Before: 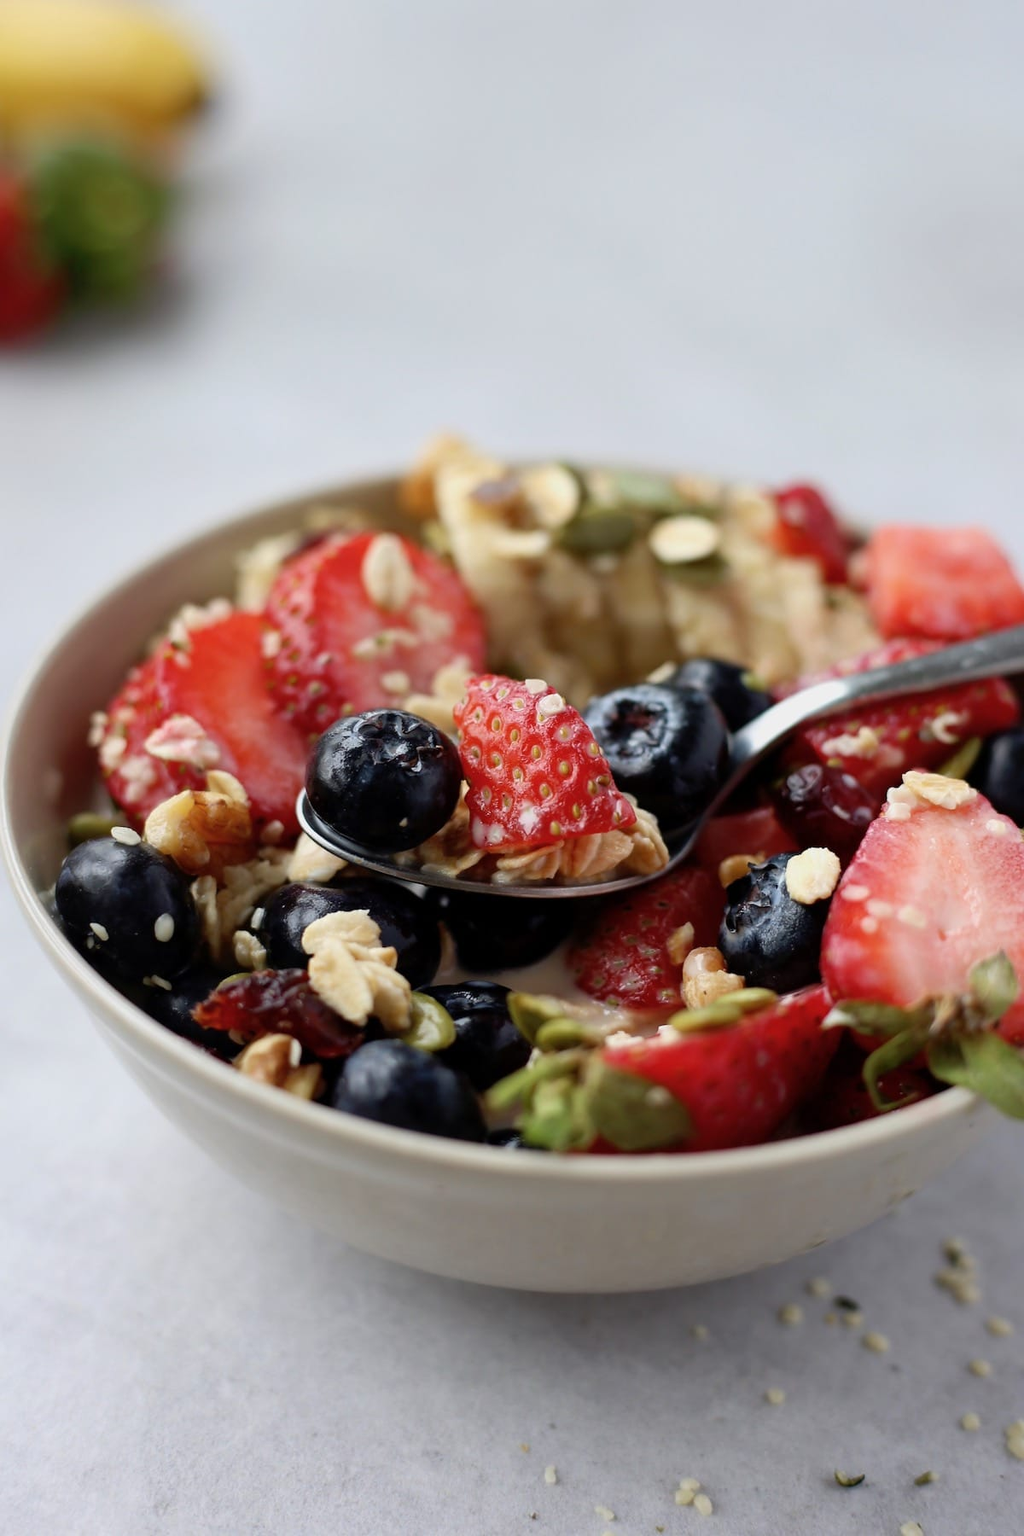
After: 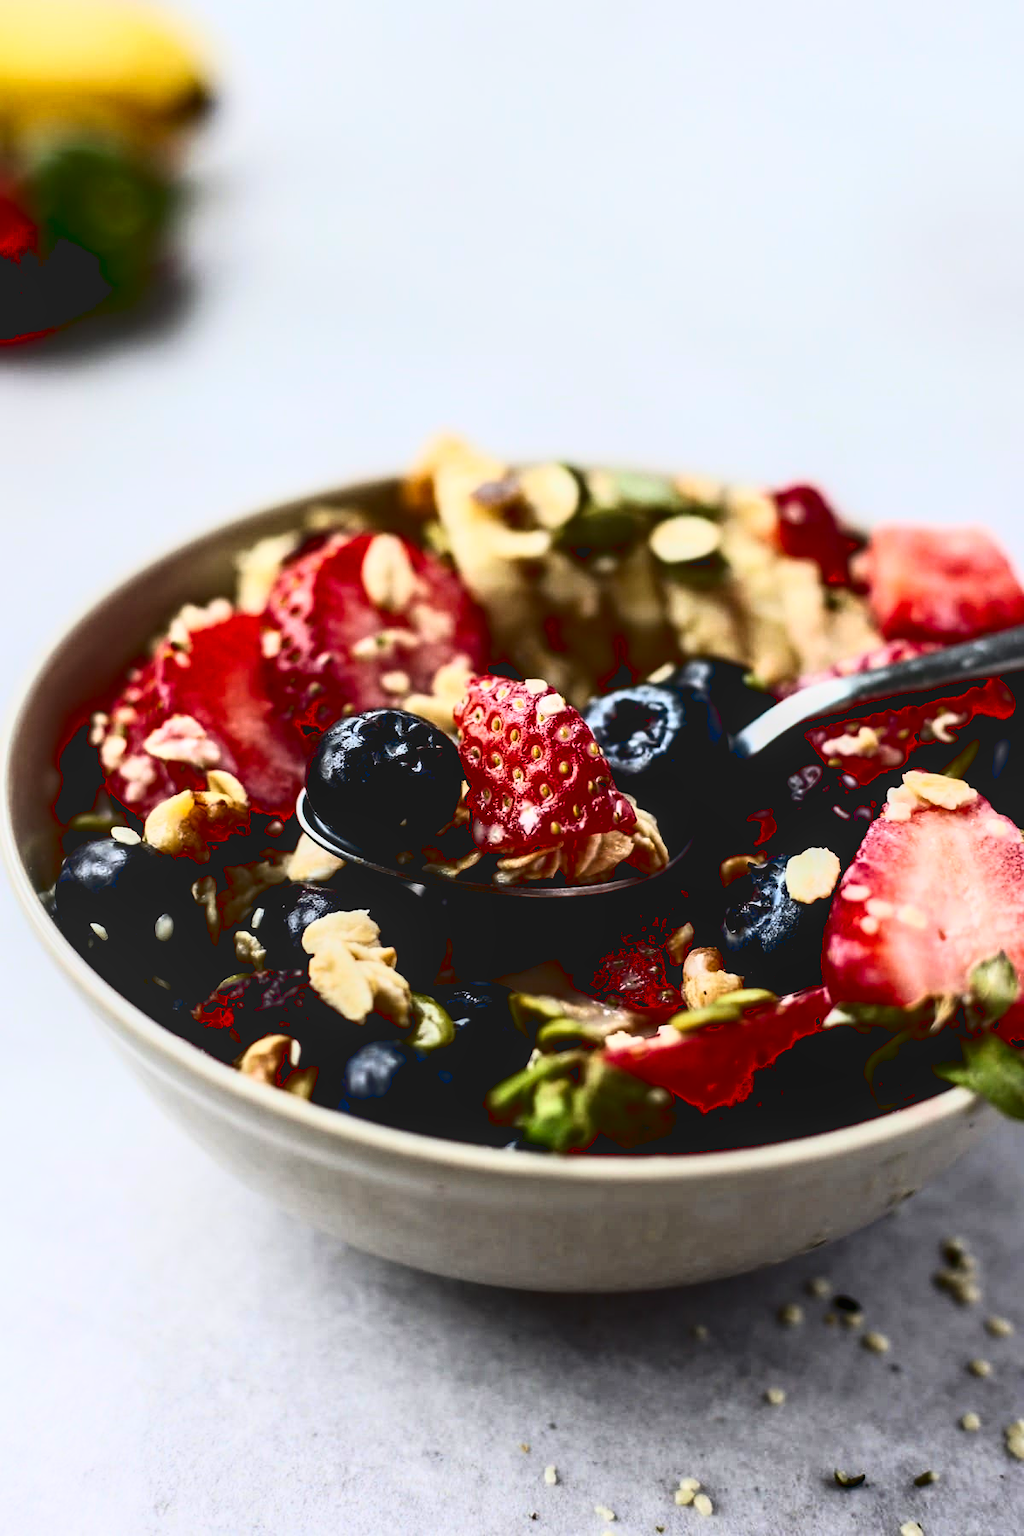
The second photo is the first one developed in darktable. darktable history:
contrast brightness saturation: contrast 0.22, brightness -0.19, saturation 0.24
tone curve: curves: ch0 [(0, 0.058) (0.198, 0.188) (0.512, 0.582) (0.625, 0.754) (0.81, 0.934) (1, 1)], color space Lab, linked channels, preserve colors none
rgb levels: levels [[0.034, 0.472, 0.904], [0, 0.5, 1], [0, 0.5, 1]]
local contrast: on, module defaults
